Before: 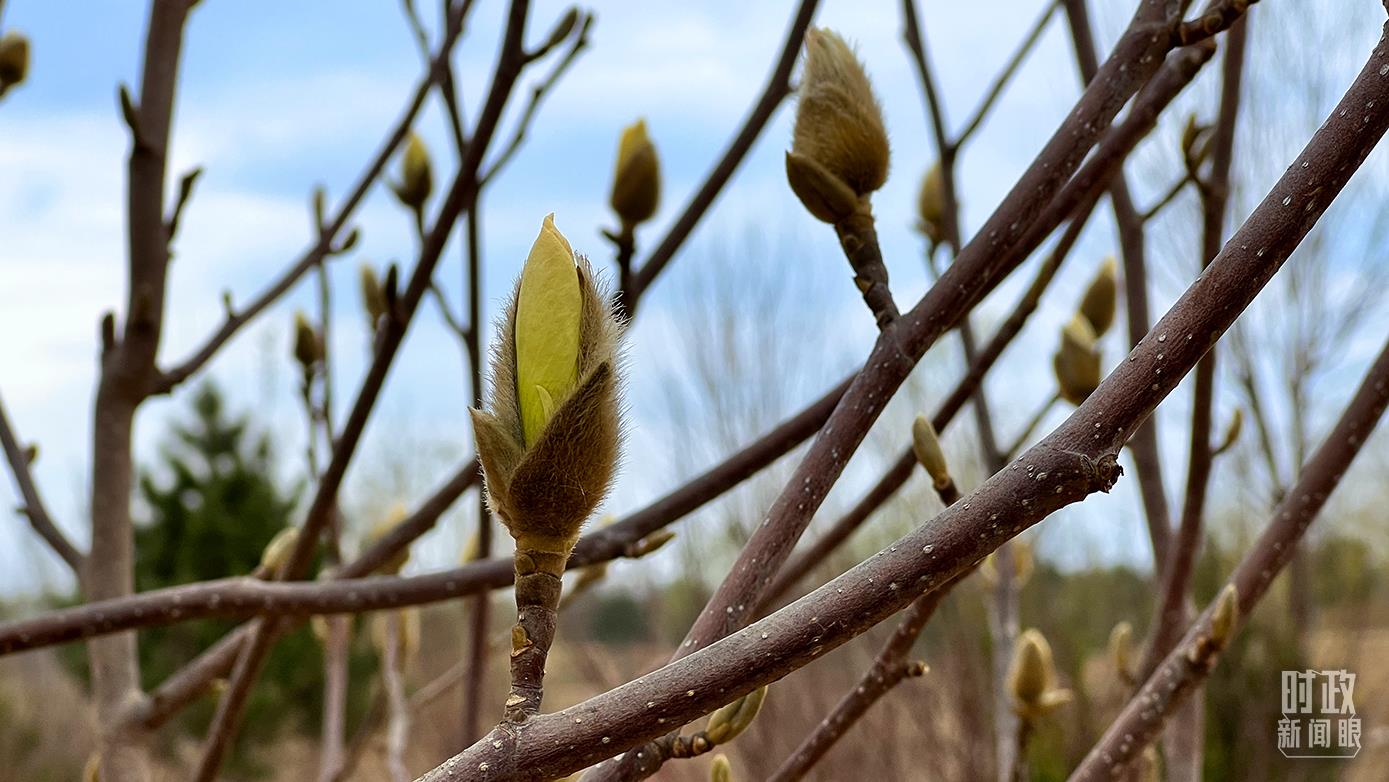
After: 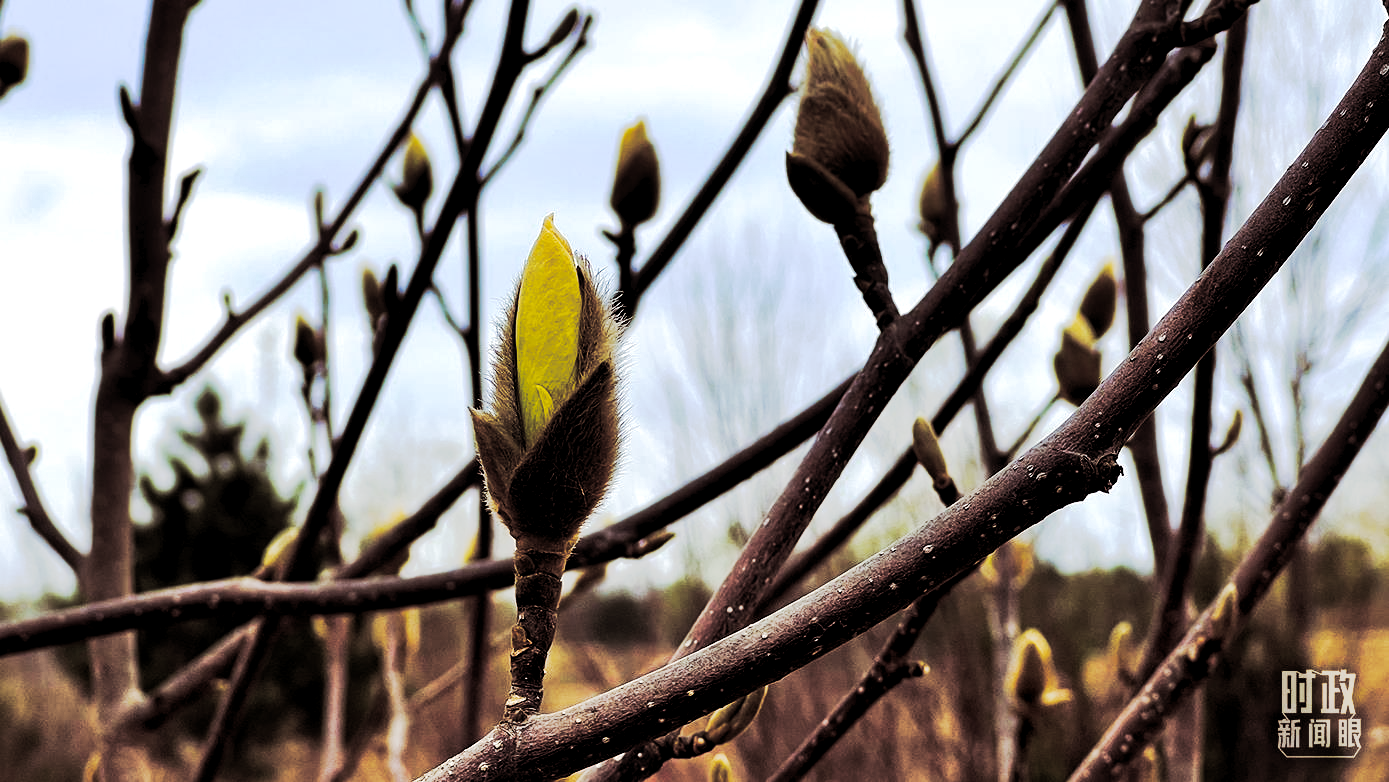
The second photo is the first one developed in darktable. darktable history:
tone curve: curves: ch0 [(0, 0) (0.003, 0.011) (0.011, 0.014) (0.025, 0.018) (0.044, 0.023) (0.069, 0.028) (0.1, 0.031) (0.136, 0.039) (0.177, 0.056) (0.224, 0.081) (0.277, 0.129) (0.335, 0.188) (0.399, 0.256) (0.468, 0.367) (0.543, 0.514) (0.623, 0.684) (0.709, 0.785) (0.801, 0.846) (0.898, 0.884) (1, 1)], preserve colors none
exposure: black level correction 0.001, compensate highlight preservation false
local contrast: mode bilateral grid, contrast 20, coarseness 50, detail 132%, midtone range 0.2
rgb levels: levels [[0.013, 0.434, 0.89], [0, 0.5, 1], [0, 0.5, 1]]
split-toning: shadows › saturation 0.24, highlights › hue 54°, highlights › saturation 0.24
